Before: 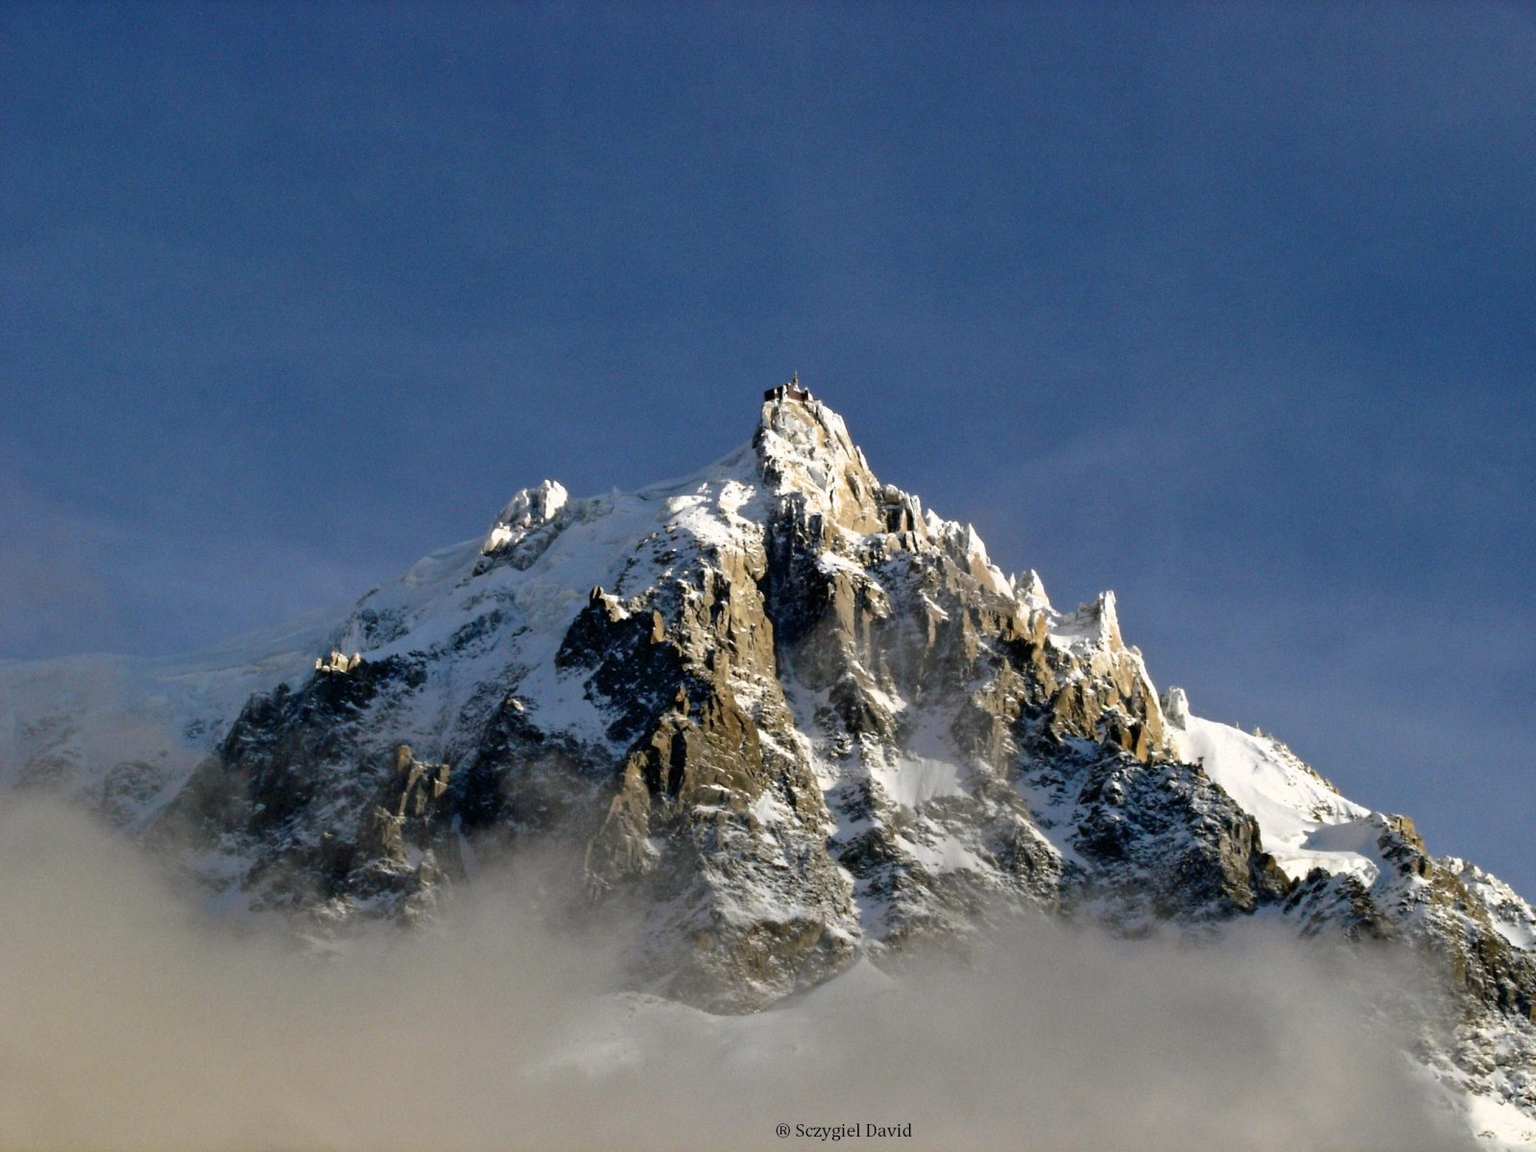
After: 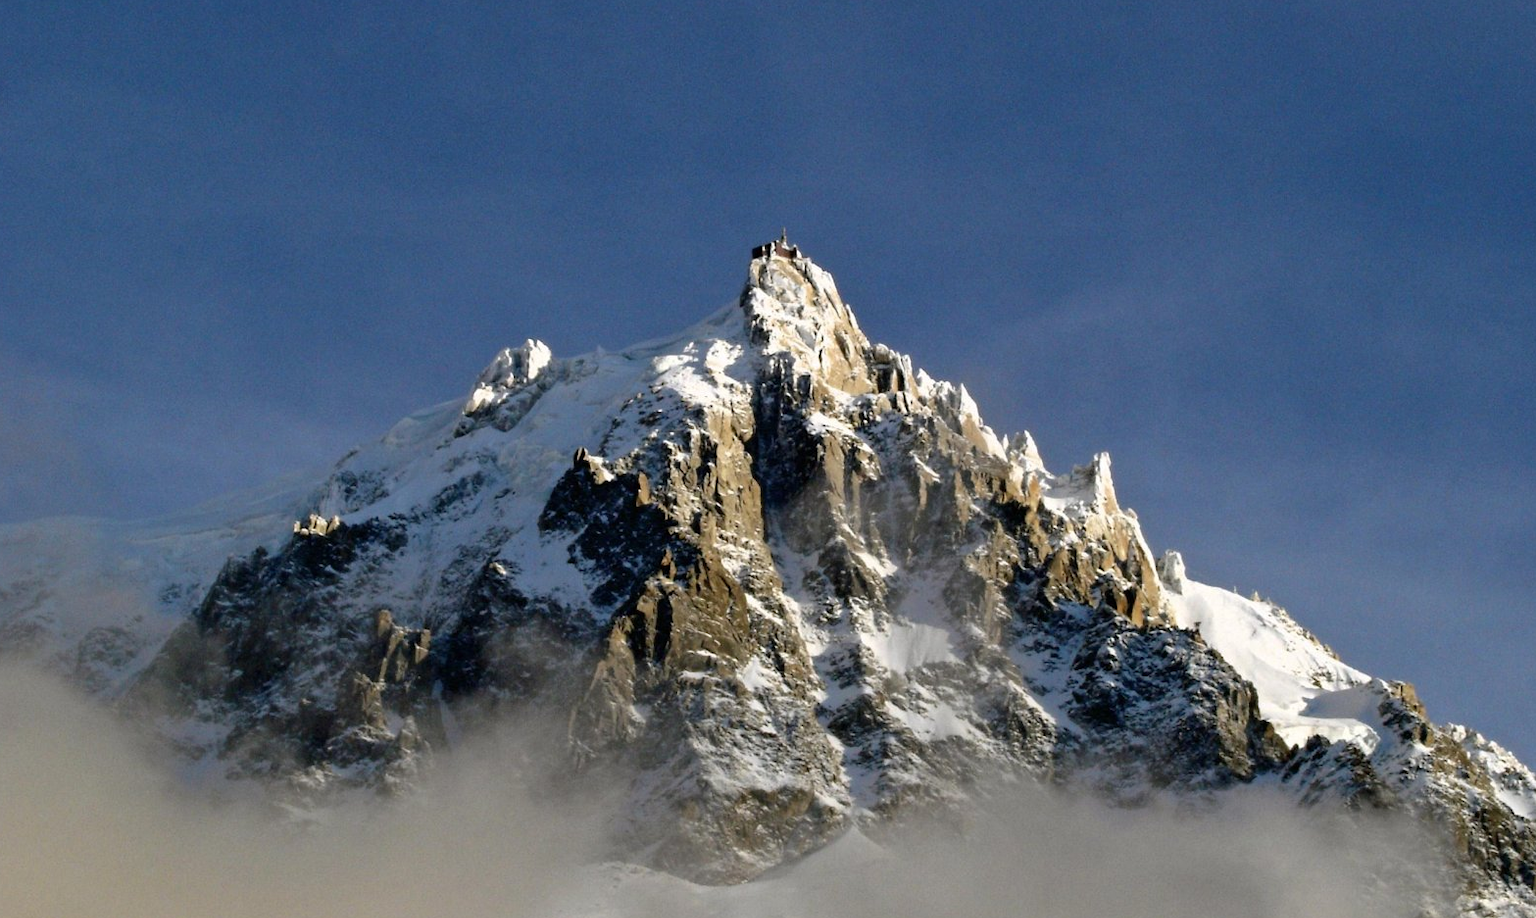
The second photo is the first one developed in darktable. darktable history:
crop and rotate: left 1.871%, top 12.845%, right 0.141%, bottom 9.066%
